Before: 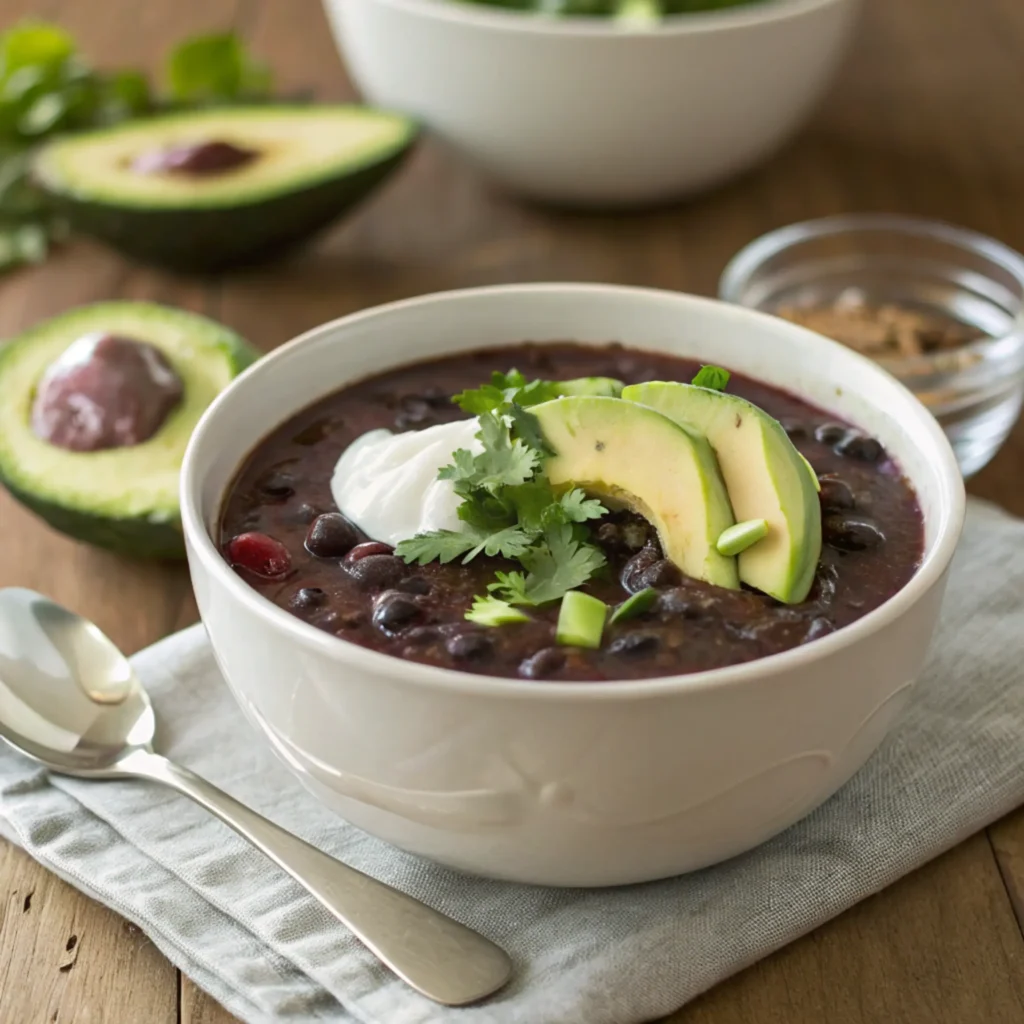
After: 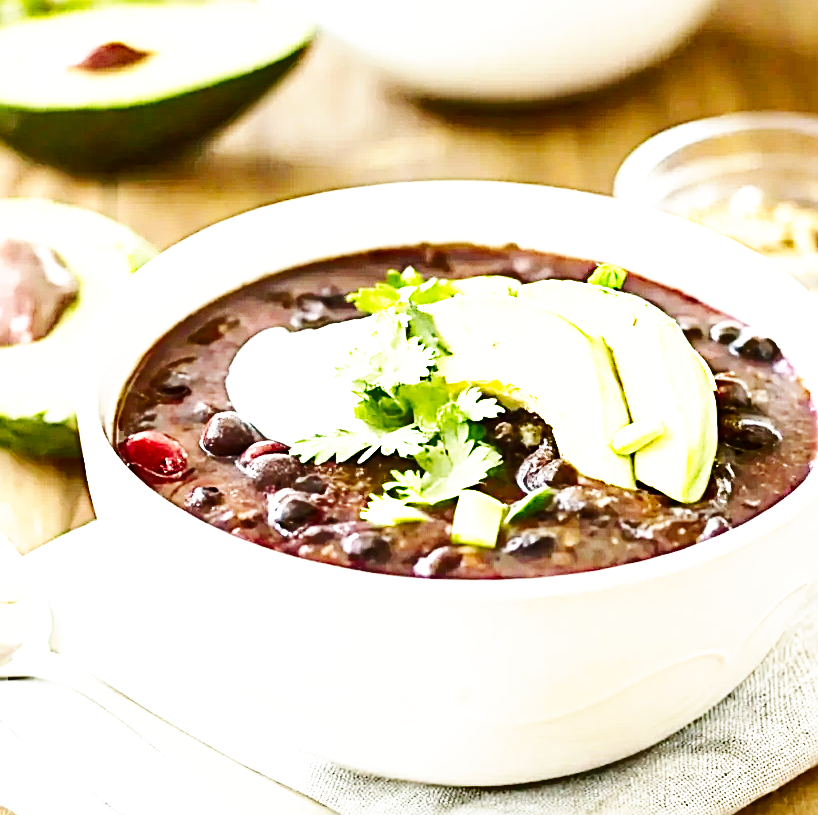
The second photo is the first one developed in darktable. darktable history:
exposure: black level correction 0, exposure 1.999 EV, compensate exposure bias true, compensate highlight preservation false
sharpen: radius 3.039, amount 0.757
shadows and highlights: low approximation 0.01, soften with gaussian
crop and rotate: left 10.169%, top 9.916%, right 9.918%, bottom 10.471%
base curve: curves: ch0 [(0, 0) (0.007, 0.004) (0.027, 0.03) (0.046, 0.07) (0.207, 0.54) (0.442, 0.872) (0.673, 0.972) (1, 1)], preserve colors none
